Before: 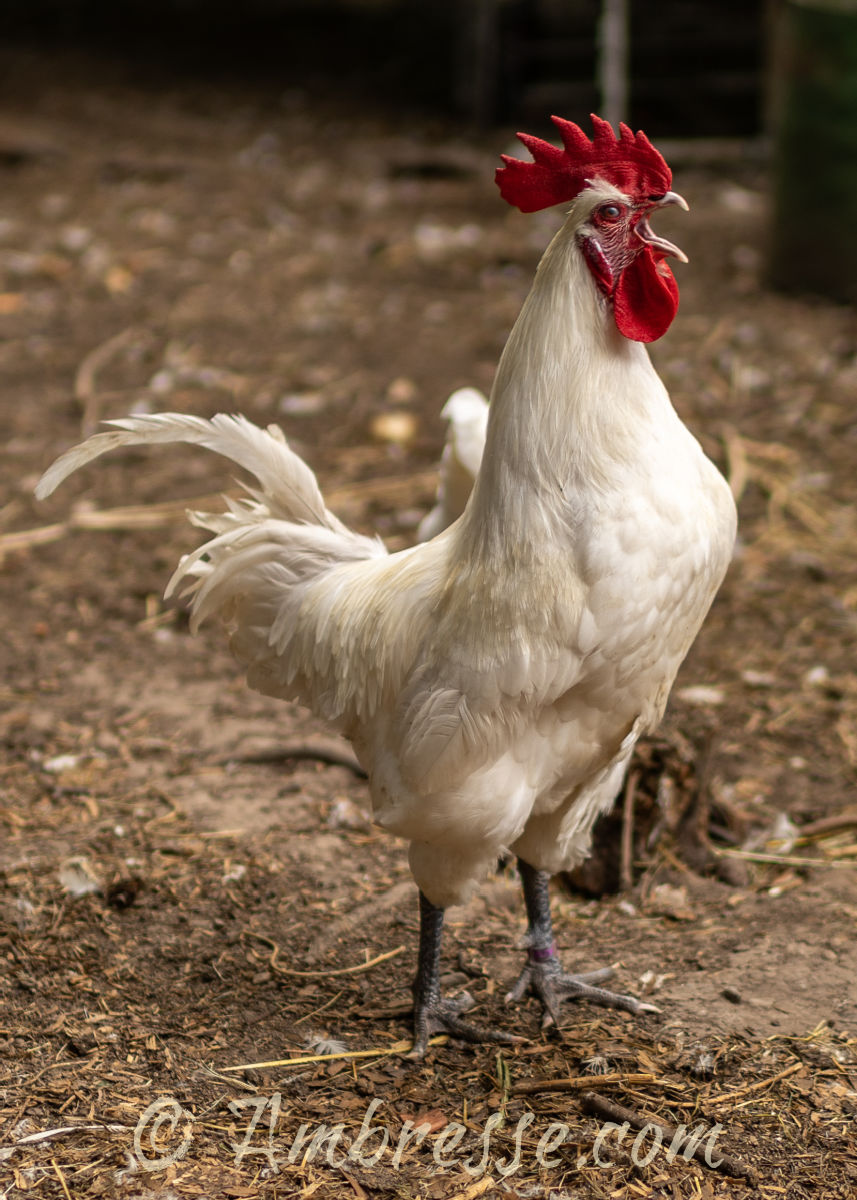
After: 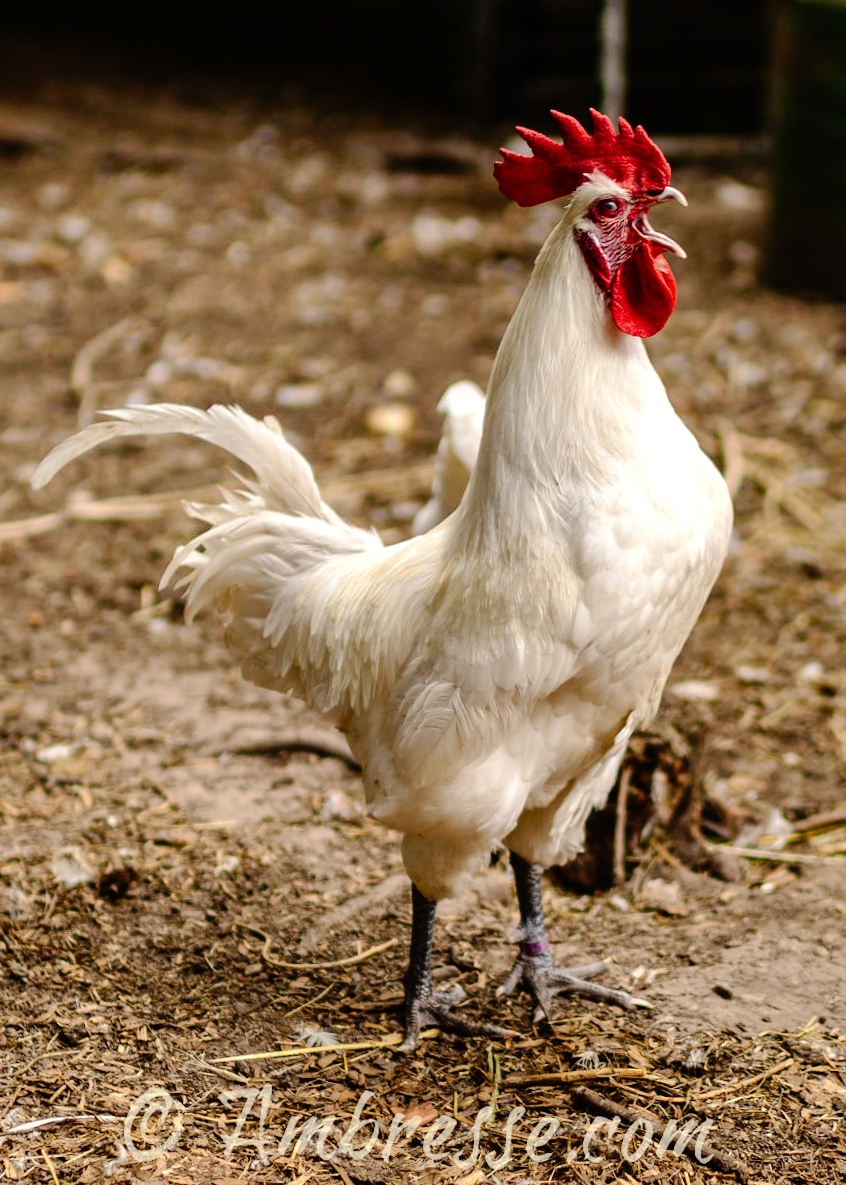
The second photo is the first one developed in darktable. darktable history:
tone curve: curves: ch0 [(0, 0) (0.003, 0.001) (0.011, 0.008) (0.025, 0.015) (0.044, 0.025) (0.069, 0.037) (0.1, 0.056) (0.136, 0.091) (0.177, 0.157) (0.224, 0.231) (0.277, 0.319) (0.335, 0.4) (0.399, 0.493) (0.468, 0.571) (0.543, 0.645) (0.623, 0.706) (0.709, 0.77) (0.801, 0.838) (0.898, 0.918) (1, 1)], preserve colors none
tone equalizer: -8 EV -0.417 EV, -7 EV -0.389 EV, -6 EV -0.333 EV, -5 EV -0.222 EV, -3 EV 0.222 EV, -2 EV 0.333 EV, -1 EV 0.389 EV, +0 EV 0.417 EV, edges refinement/feathering 500, mask exposure compensation -1.57 EV, preserve details no
crop and rotate: angle -0.5°
shadows and highlights: shadows -20, white point adjustment -2, highlights -35
contrast brightness saturation: contrast 0.1, brightness 0.03, saturation 0.09
